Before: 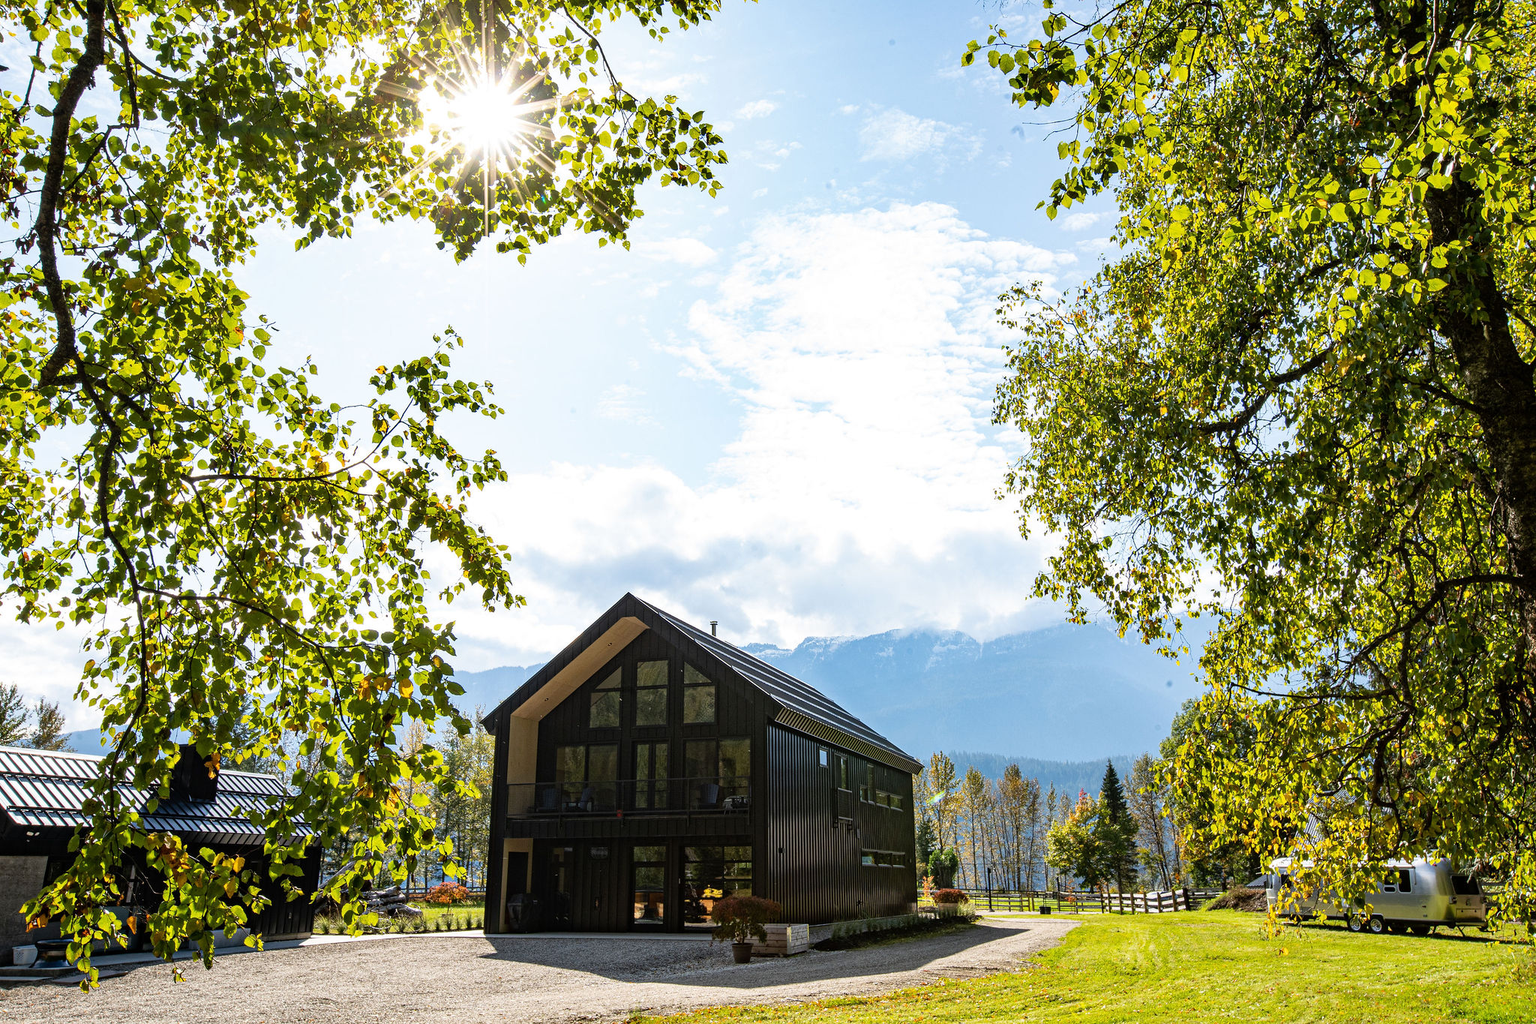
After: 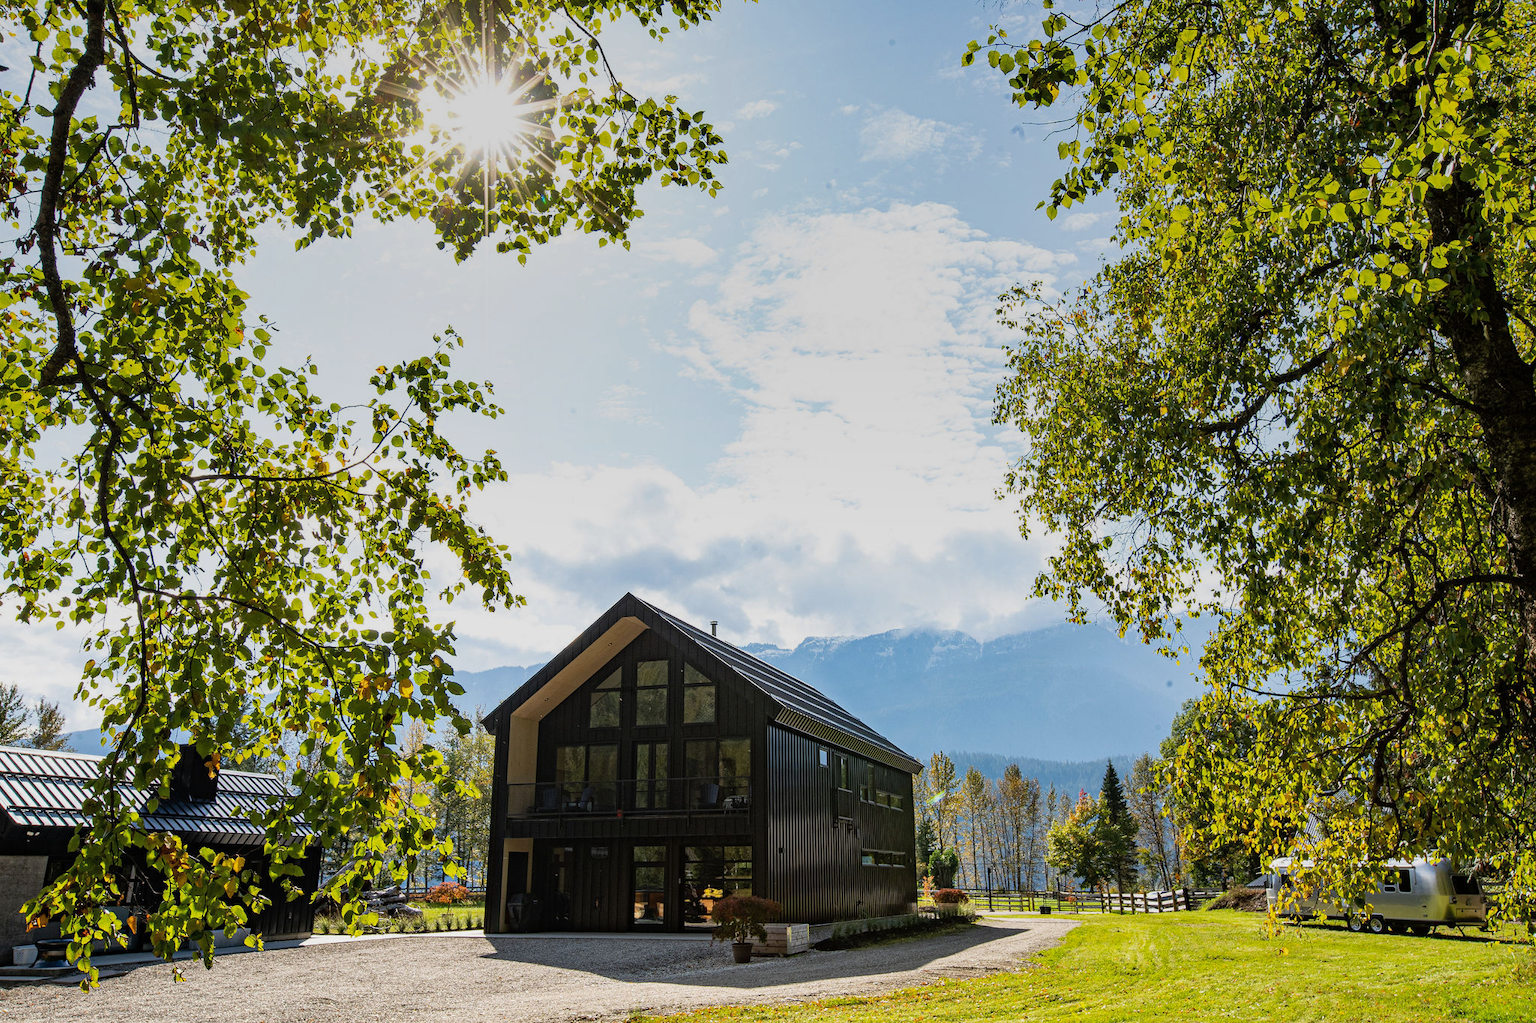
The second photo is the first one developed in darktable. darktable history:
graduated density: rotation 5.63°, offset 76.9
shadows and highlights: shadows 25, highlights -25
